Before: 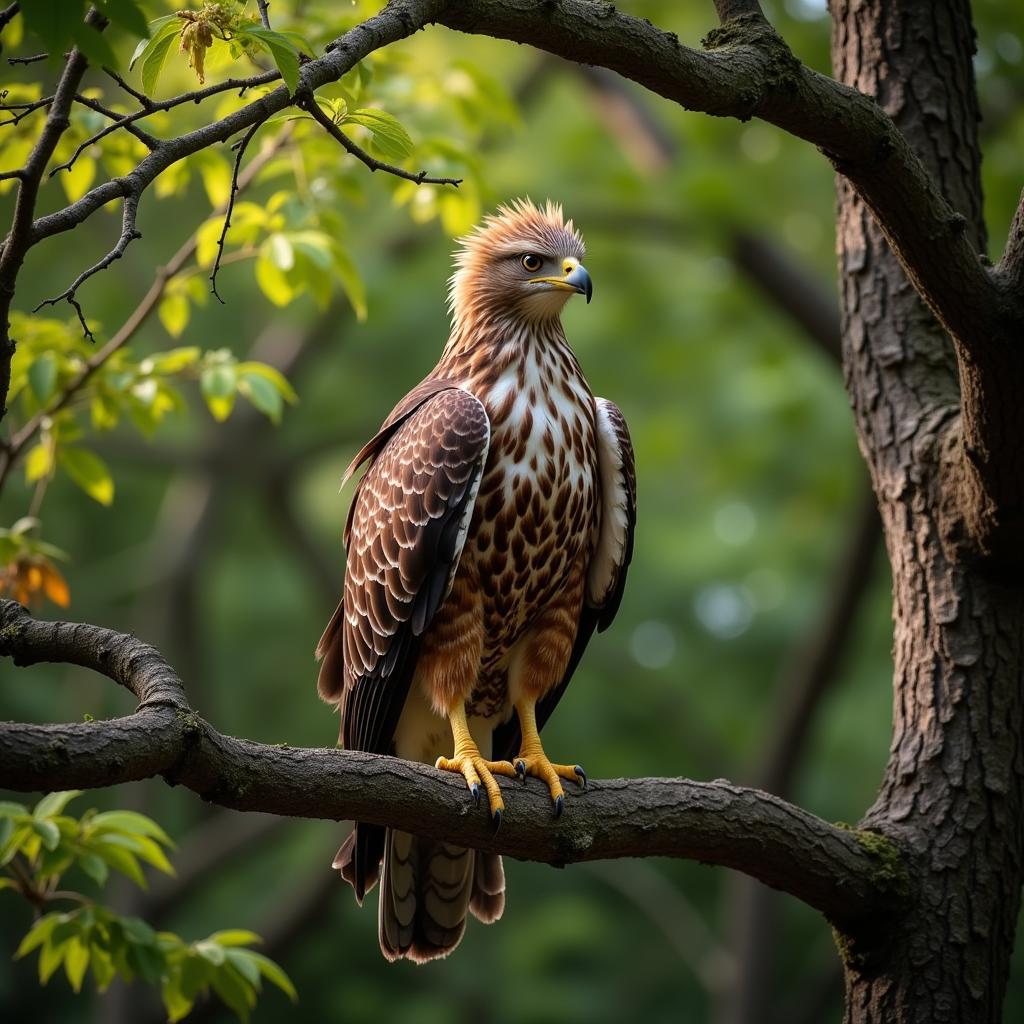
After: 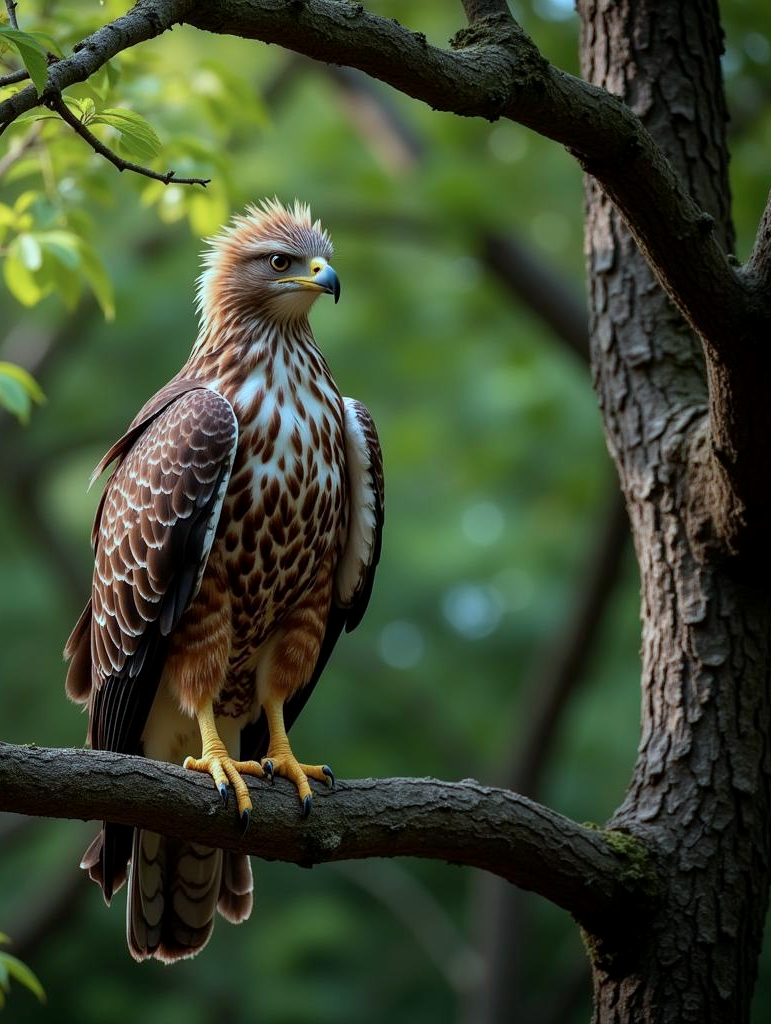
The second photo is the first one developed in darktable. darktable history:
exposure: black level correction 0.002, exposure -0.097 EV, compensate highlight preservation false
color correction: highlights a* -11.71, highlights b* -15.18
crop and rotate: left 24.676%
